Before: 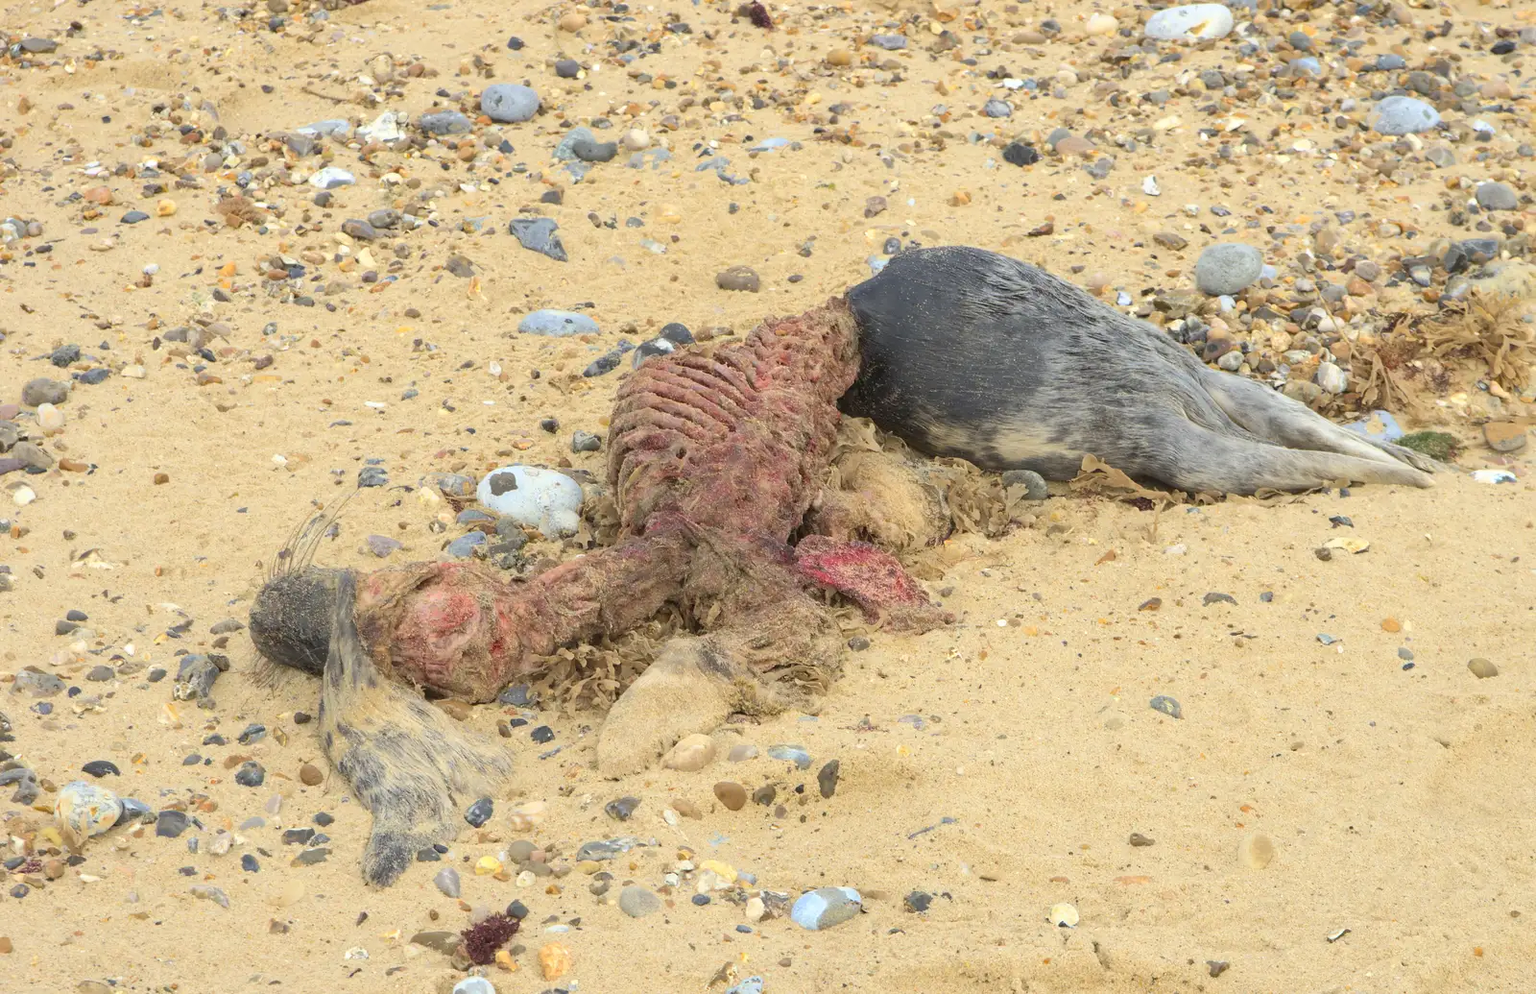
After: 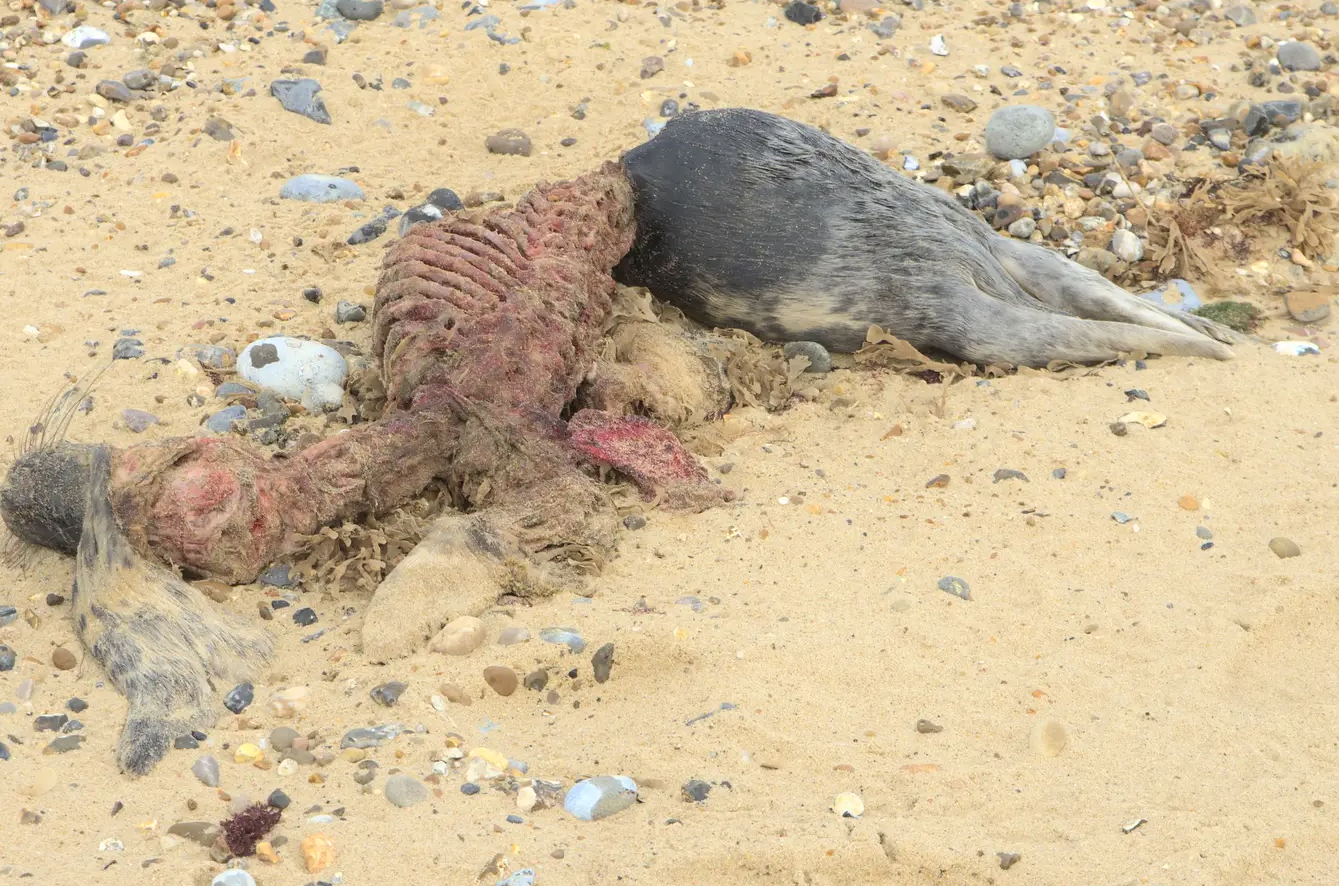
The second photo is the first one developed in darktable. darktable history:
color correction: highlights b* -0.024, saturation 0.857
crop: left 16.259%, top 14.383%
shadows and highlights: radius 90.75, shadows -14.98, white point adjustment 0.18, highlights 31.21, compress 48.69%, soften with gaussian
